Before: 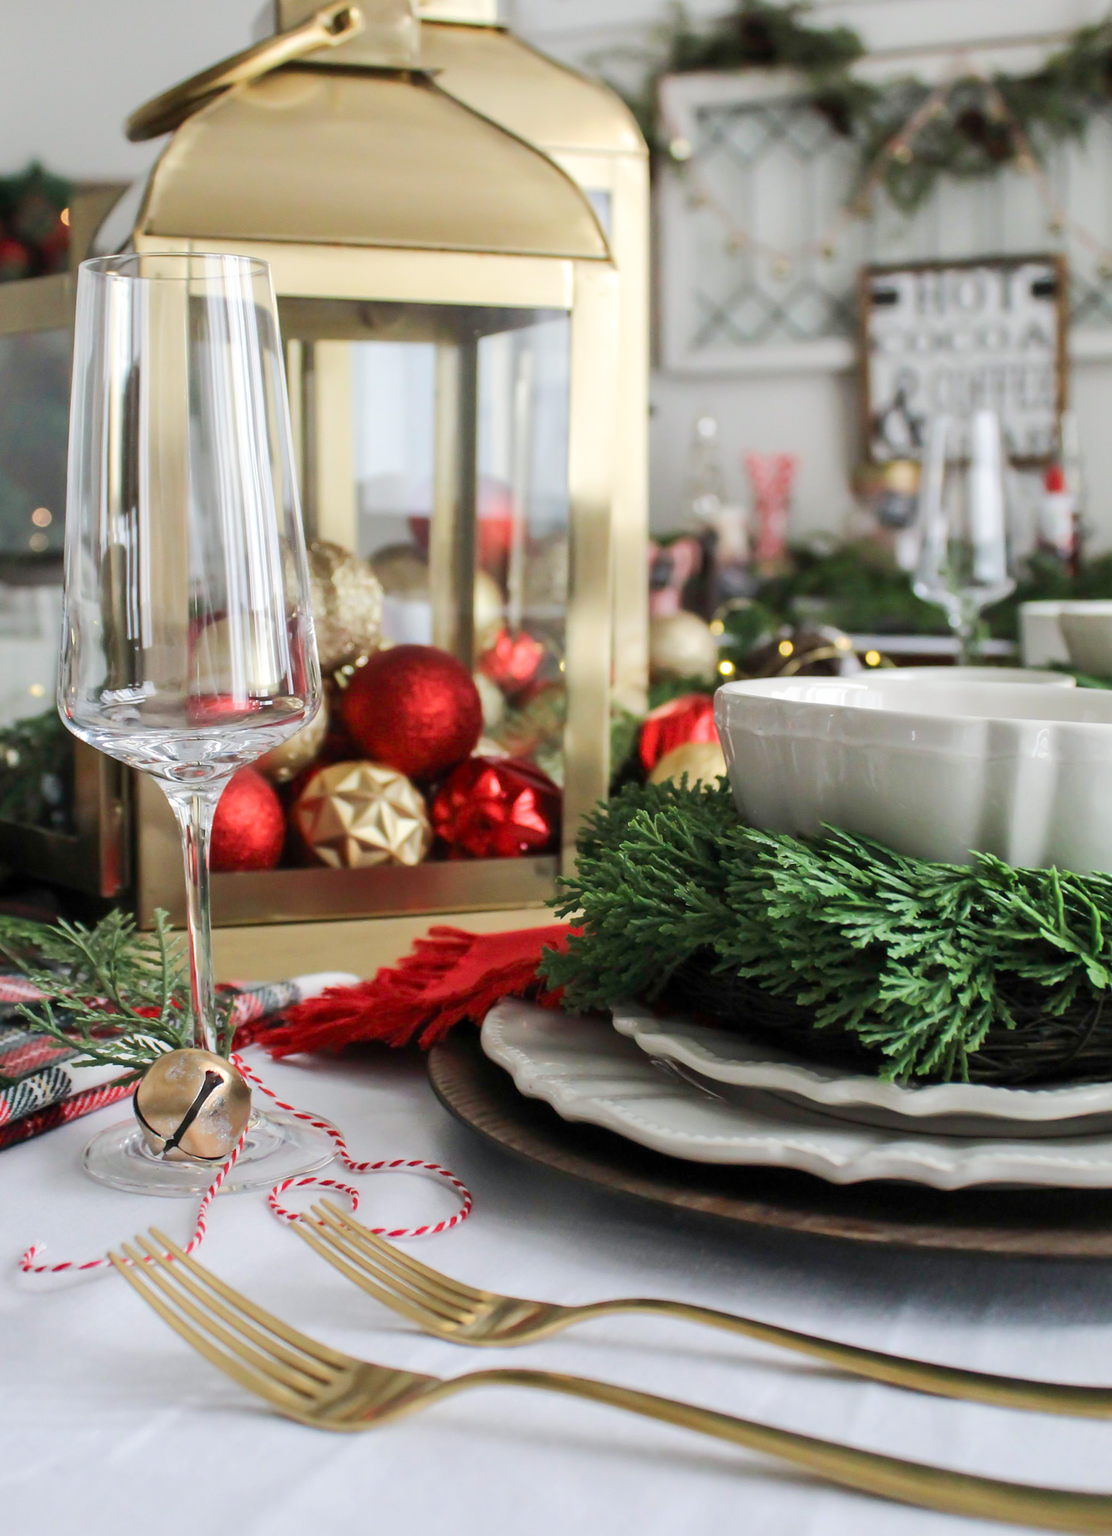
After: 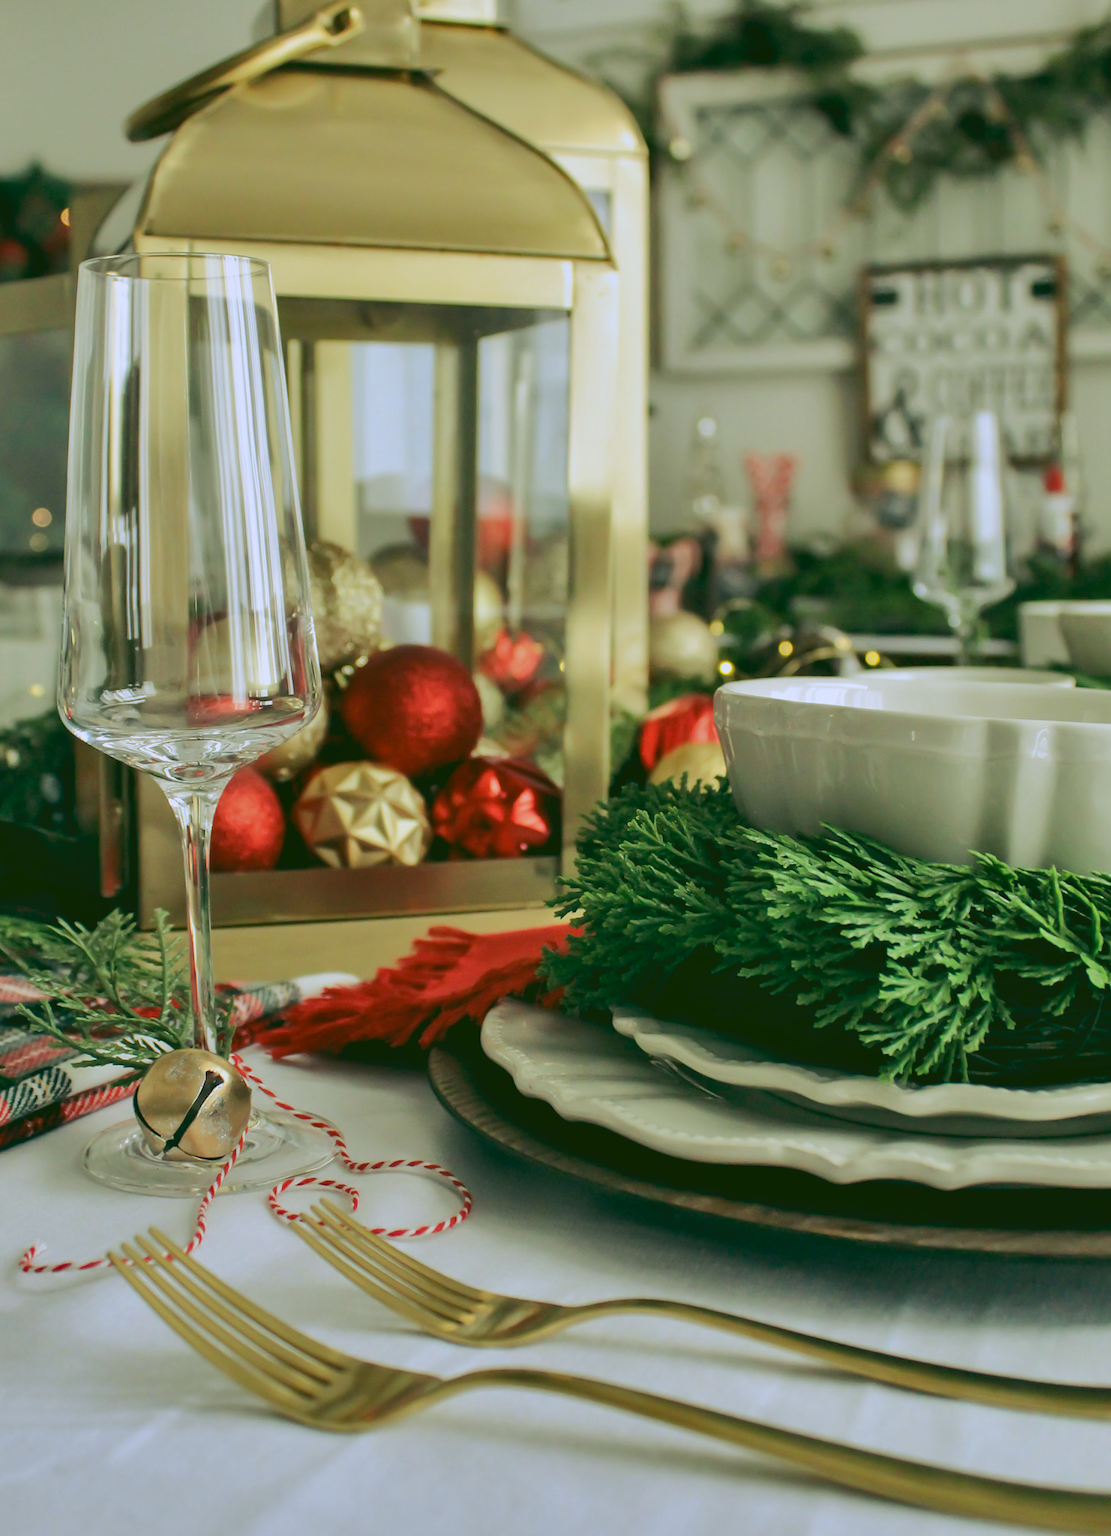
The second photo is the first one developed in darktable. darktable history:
rgb curve: curves: ch0 [(0.123, 0.061) (0.995, 0.887)]; ch1 [(0.06, 0.116) (1, 0.906)]; ch2 [(0, 0) (0.824, 0.69) (1, 1)], mode RGB, independent channels, compensate middle gray true
shadows and highlights: low approximation 0.01, soften with gaussian
